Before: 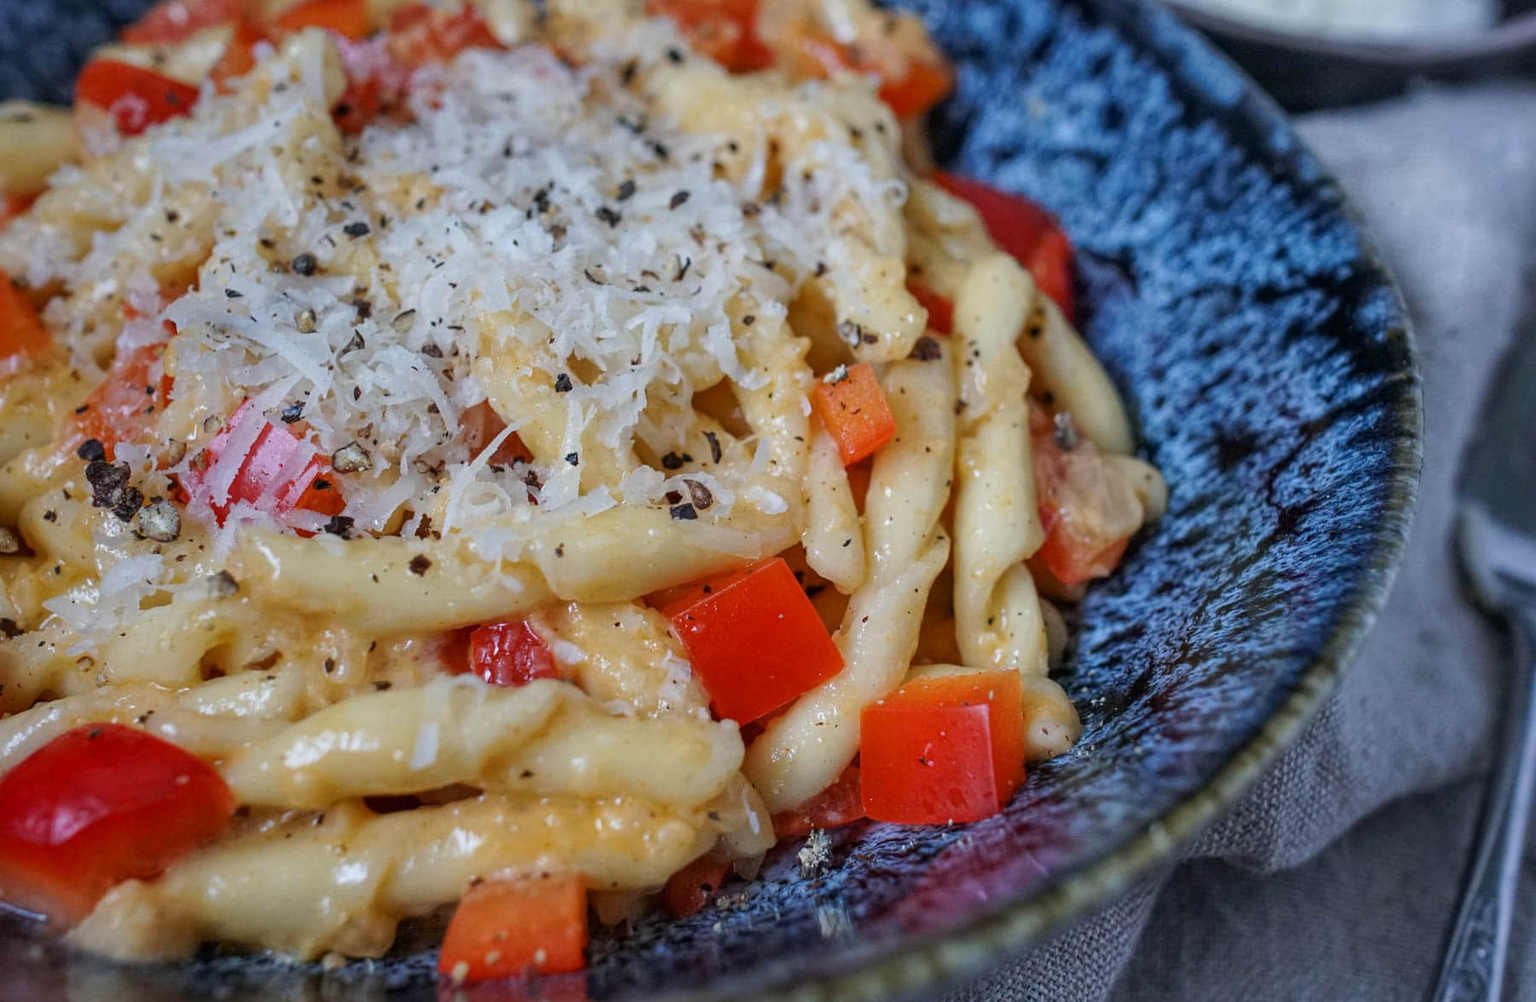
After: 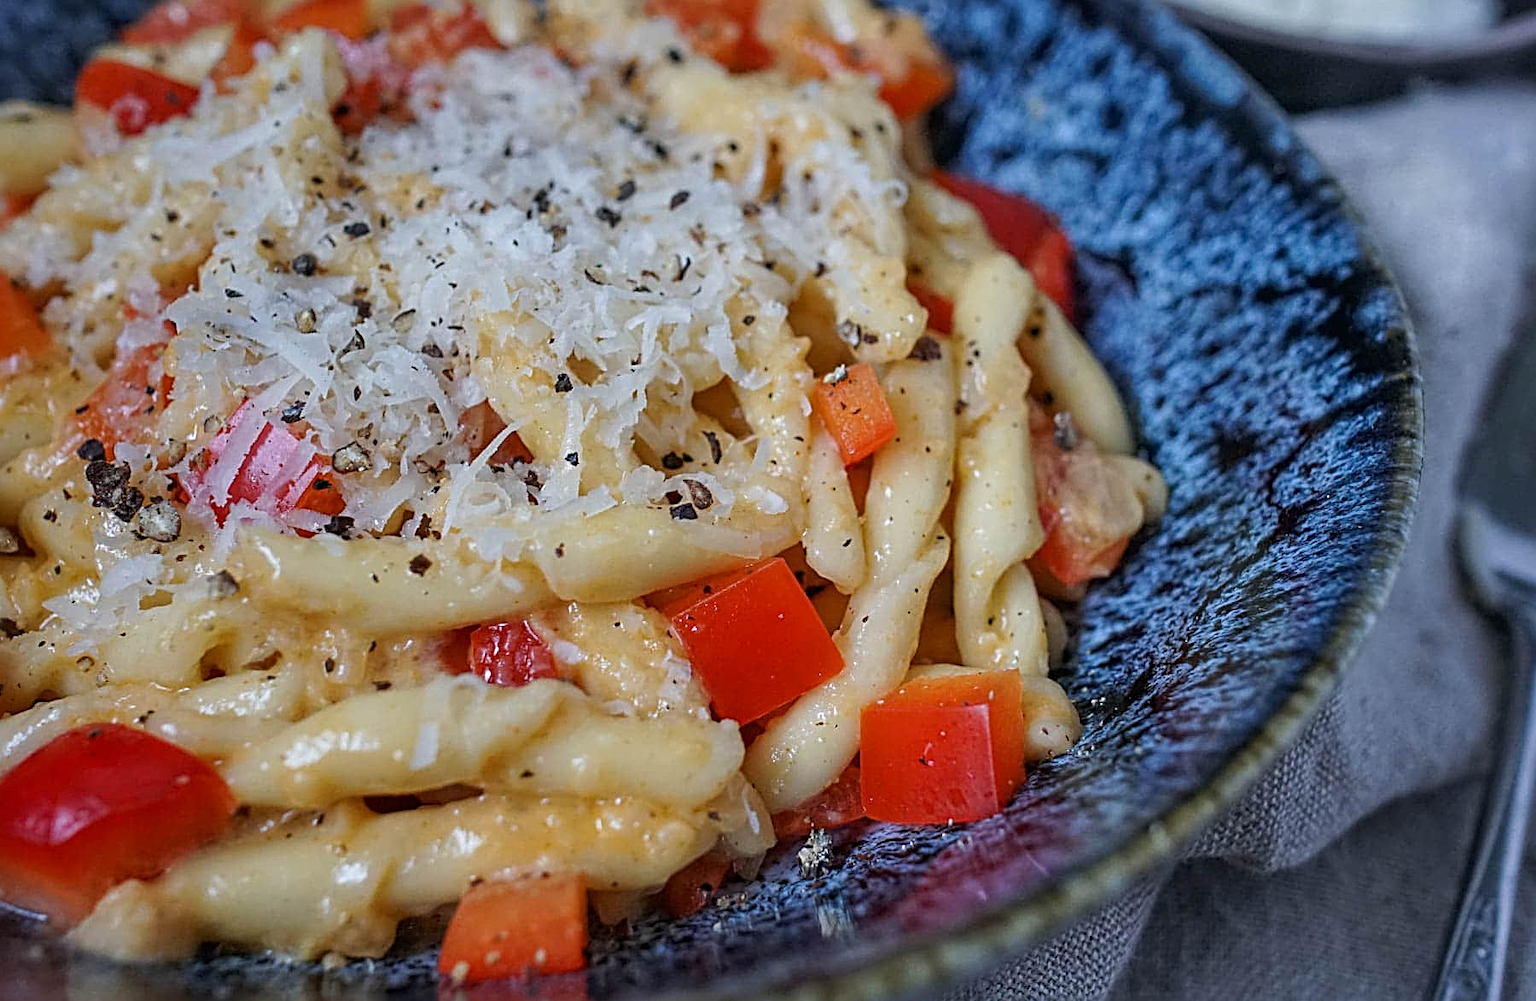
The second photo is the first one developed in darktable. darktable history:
sharpen: radius 2.844, amount 0.704
color zones: curves: ch2 [(0, 0.5) (0.143, 0.5) (0.286, 0.489) (0.415, 0.421) (0.571, 0.5) (0.714, 0.5) (0.857, 0.5) (1, 0.5)]
